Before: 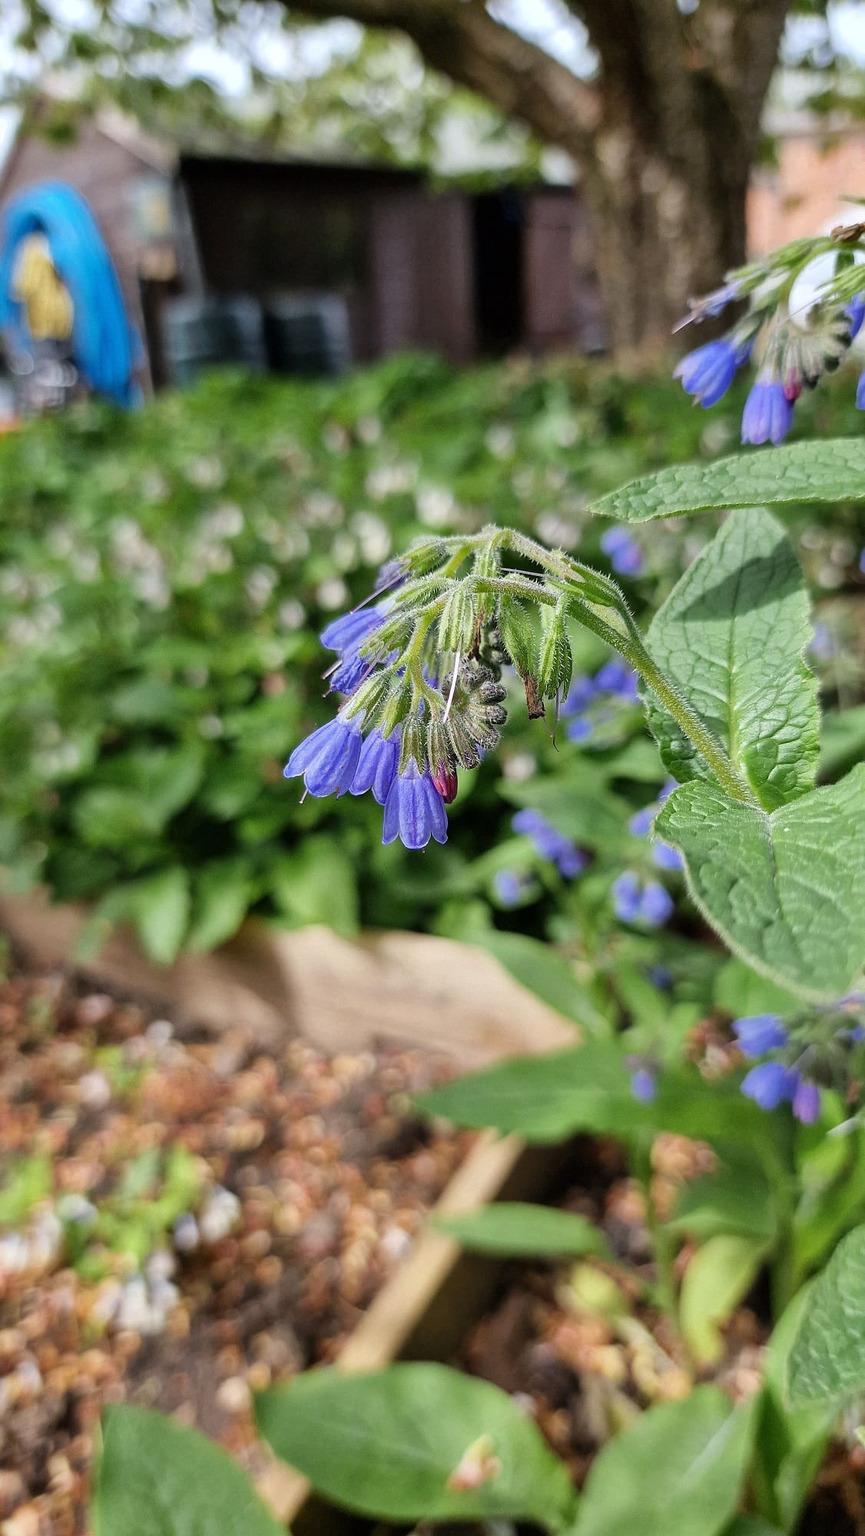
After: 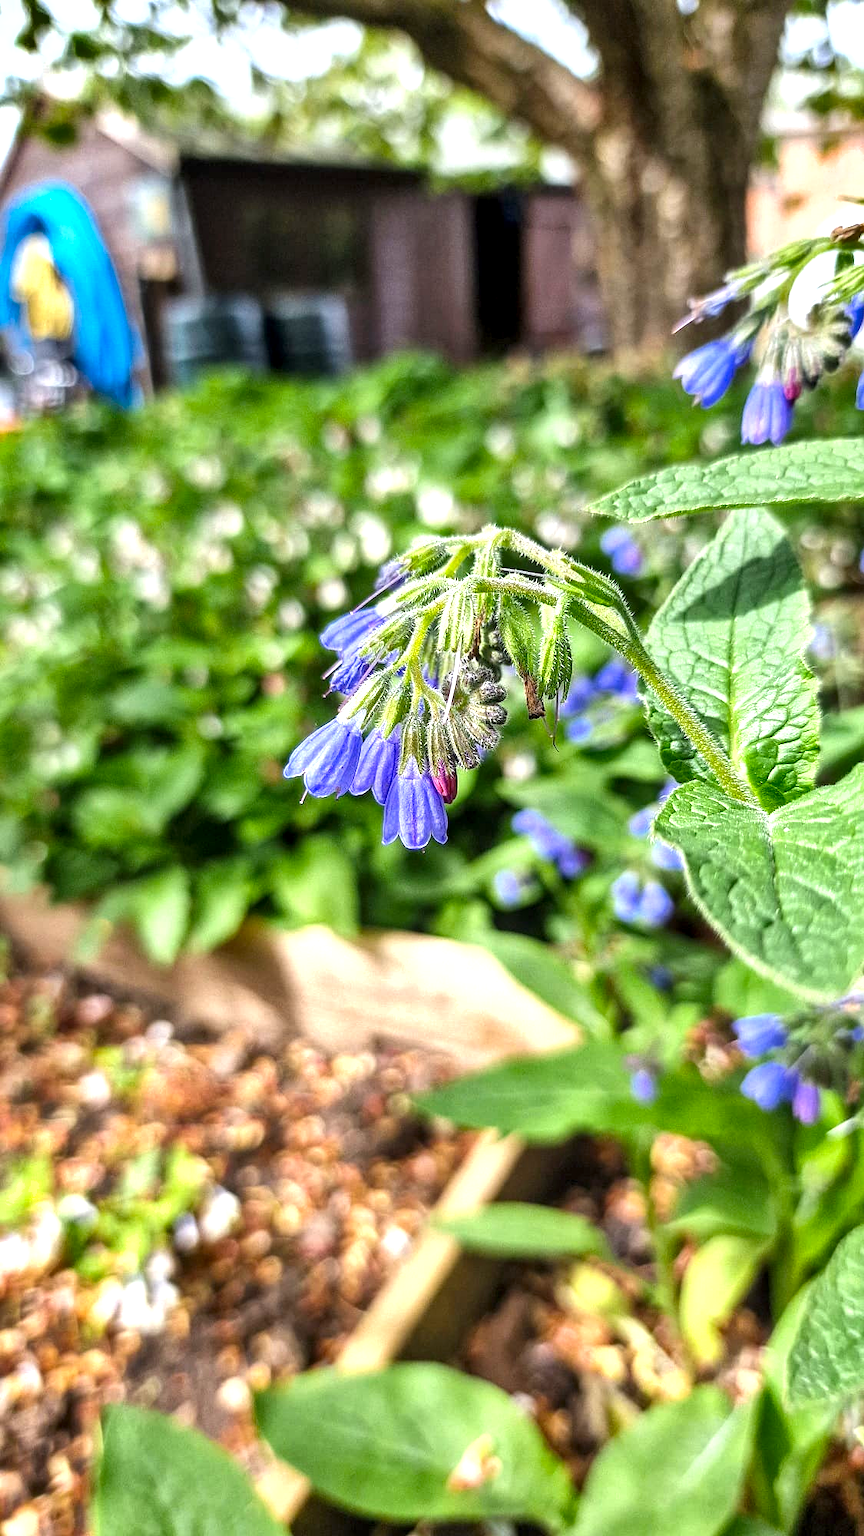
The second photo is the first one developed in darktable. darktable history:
local contrast: detail 130%
shadows and highlights: shadows 12, white point adjustment 1.2, soften with gaussian
tone equalizer: -8 EV -0.55 EV
exposure: black level correction 0, exposure 0.9 EV, compensate highlight preservation false
color balance rgb: perceptual saturation grading › global saturation 10%, global vibrance 20%
